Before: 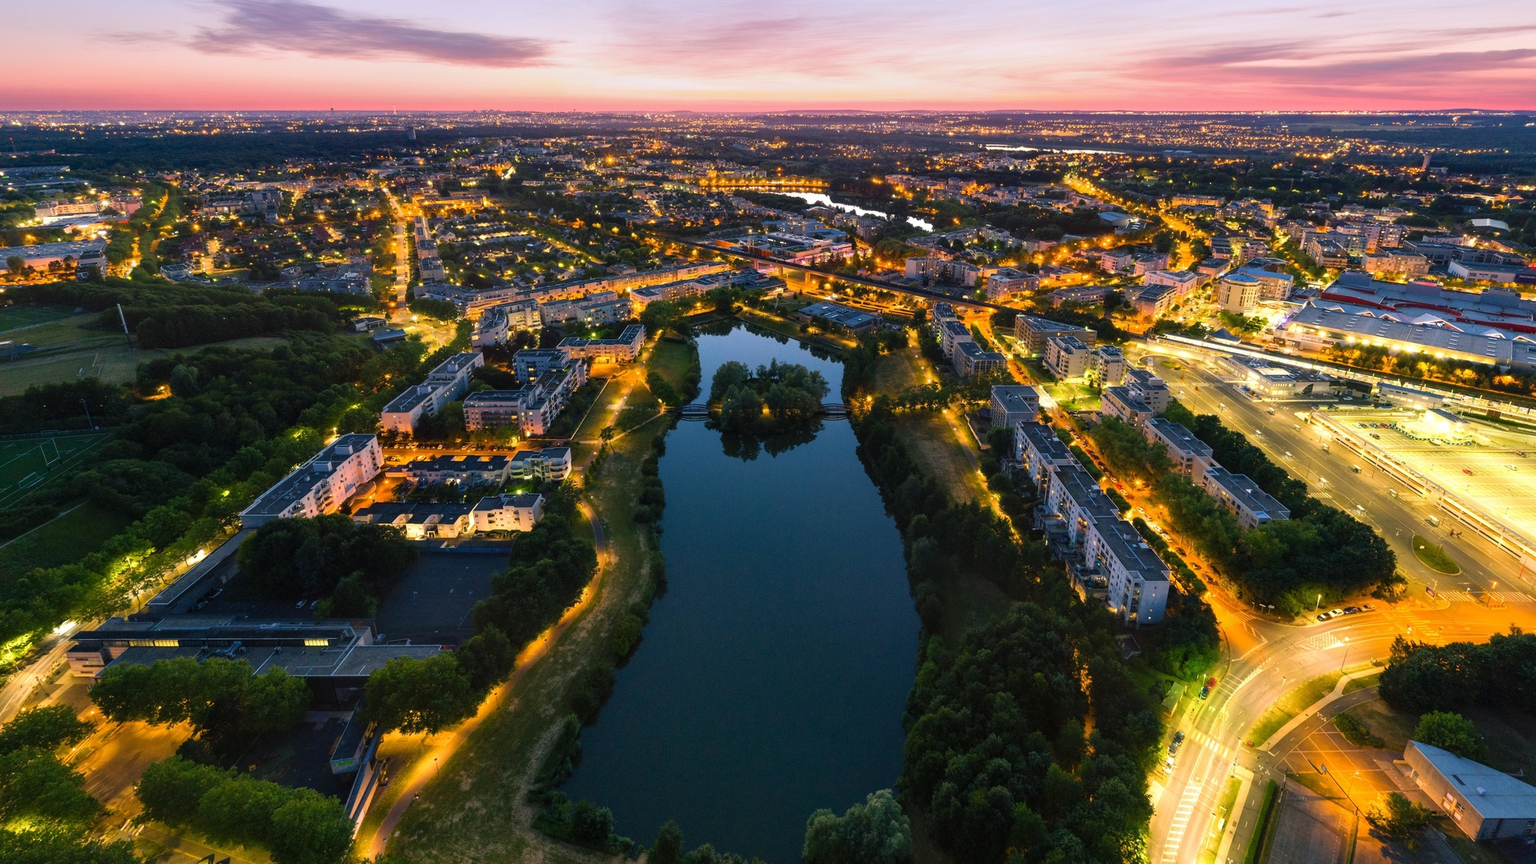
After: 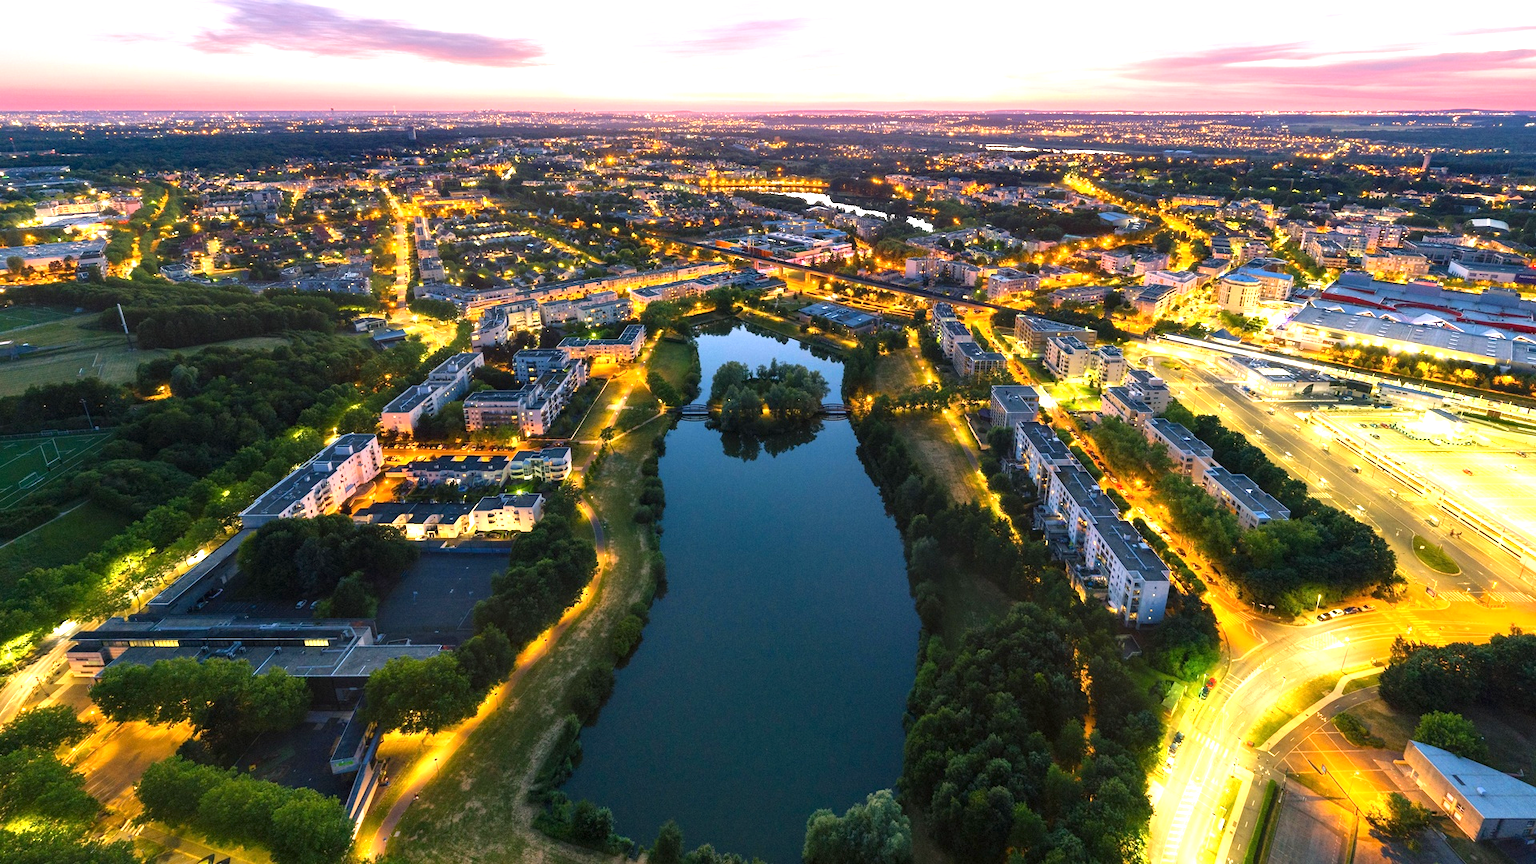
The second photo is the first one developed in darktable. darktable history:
exposure: black level correction 0.001, exposure 0.956 EV, compensate exposure bias true, compensate highlight preservation false
